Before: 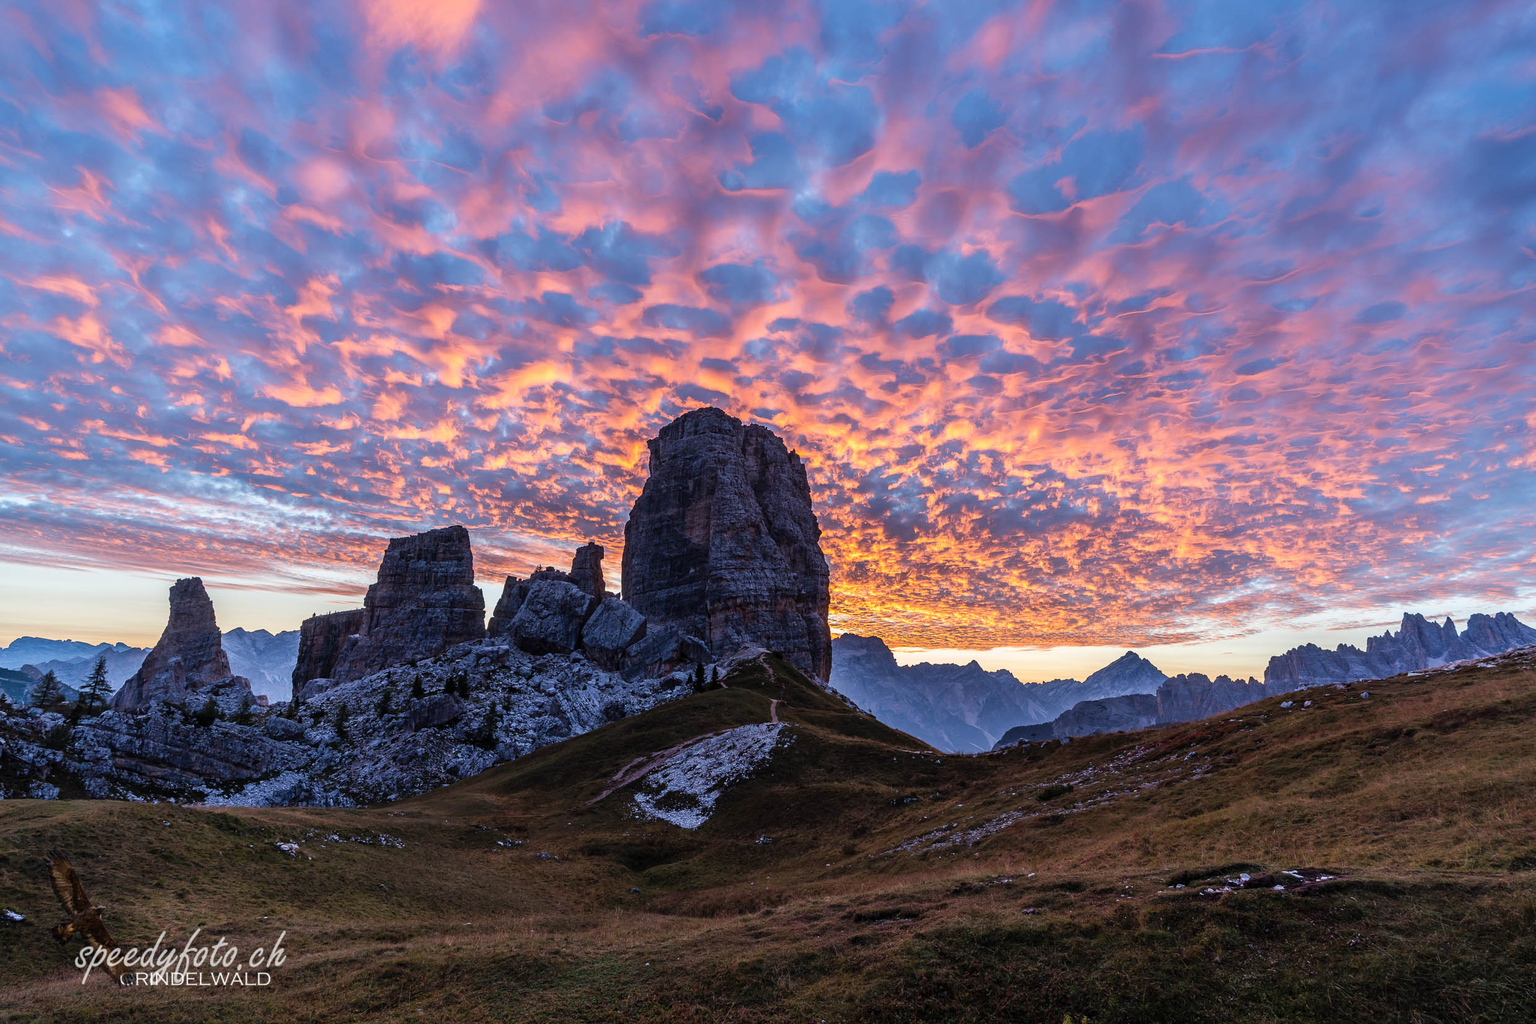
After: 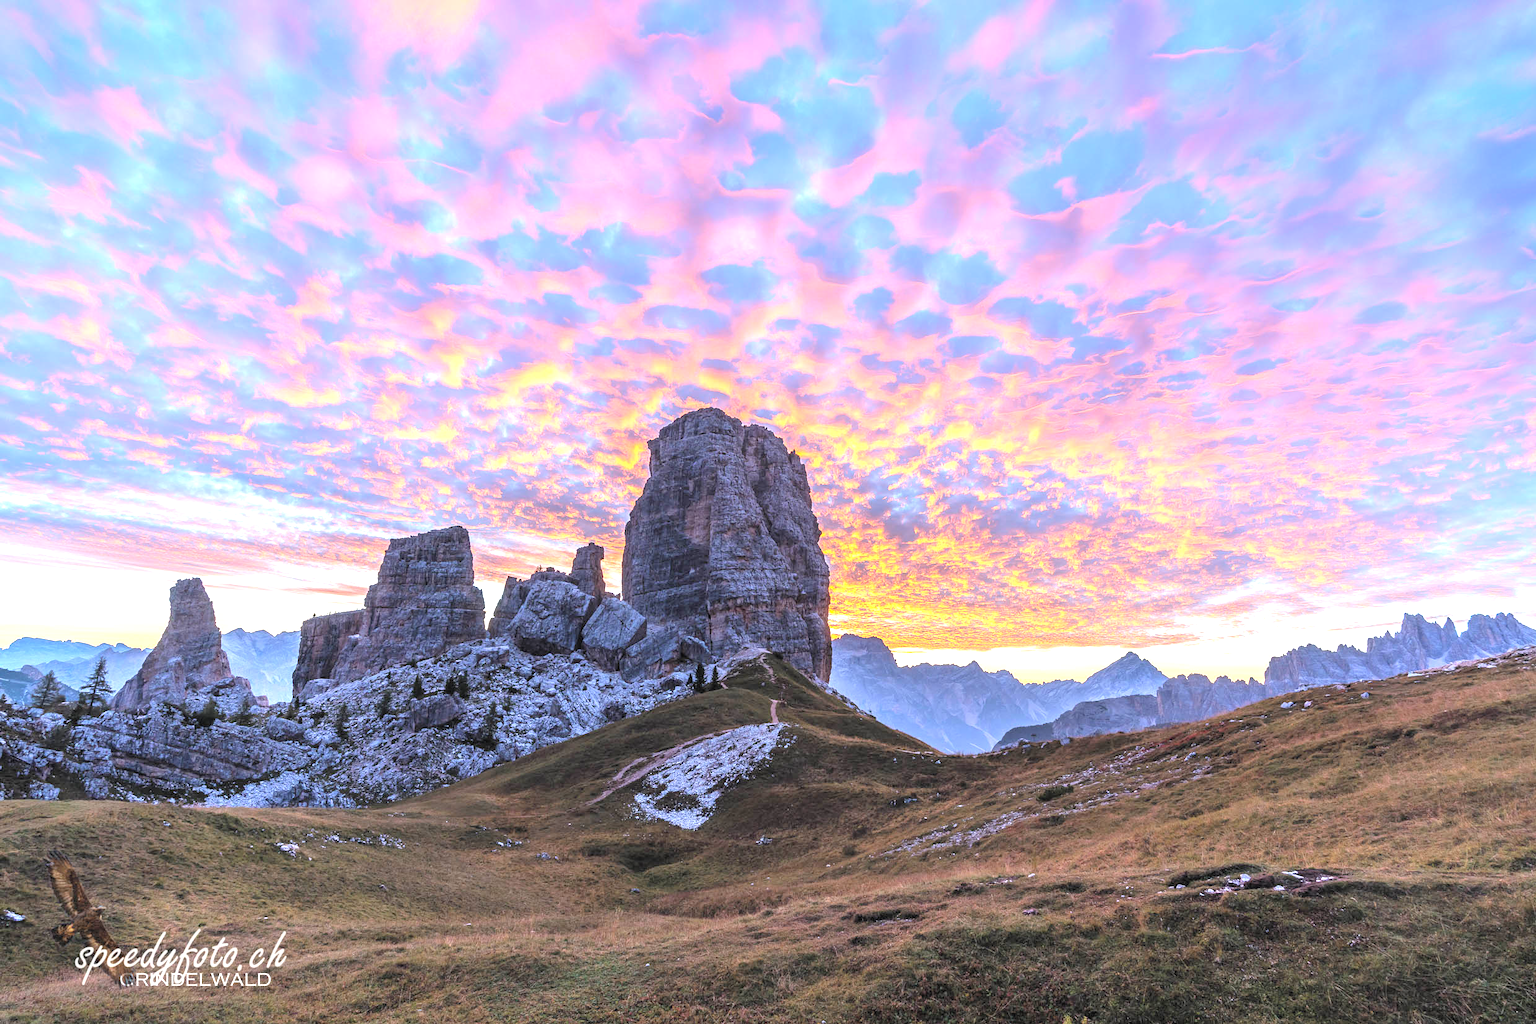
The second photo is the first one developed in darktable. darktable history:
exposure: black level correction 0, exposure 1.1 EV, compensate exposure bias true, compensate highlight preservation false
contrast brightness saturation: brightness 0.28
